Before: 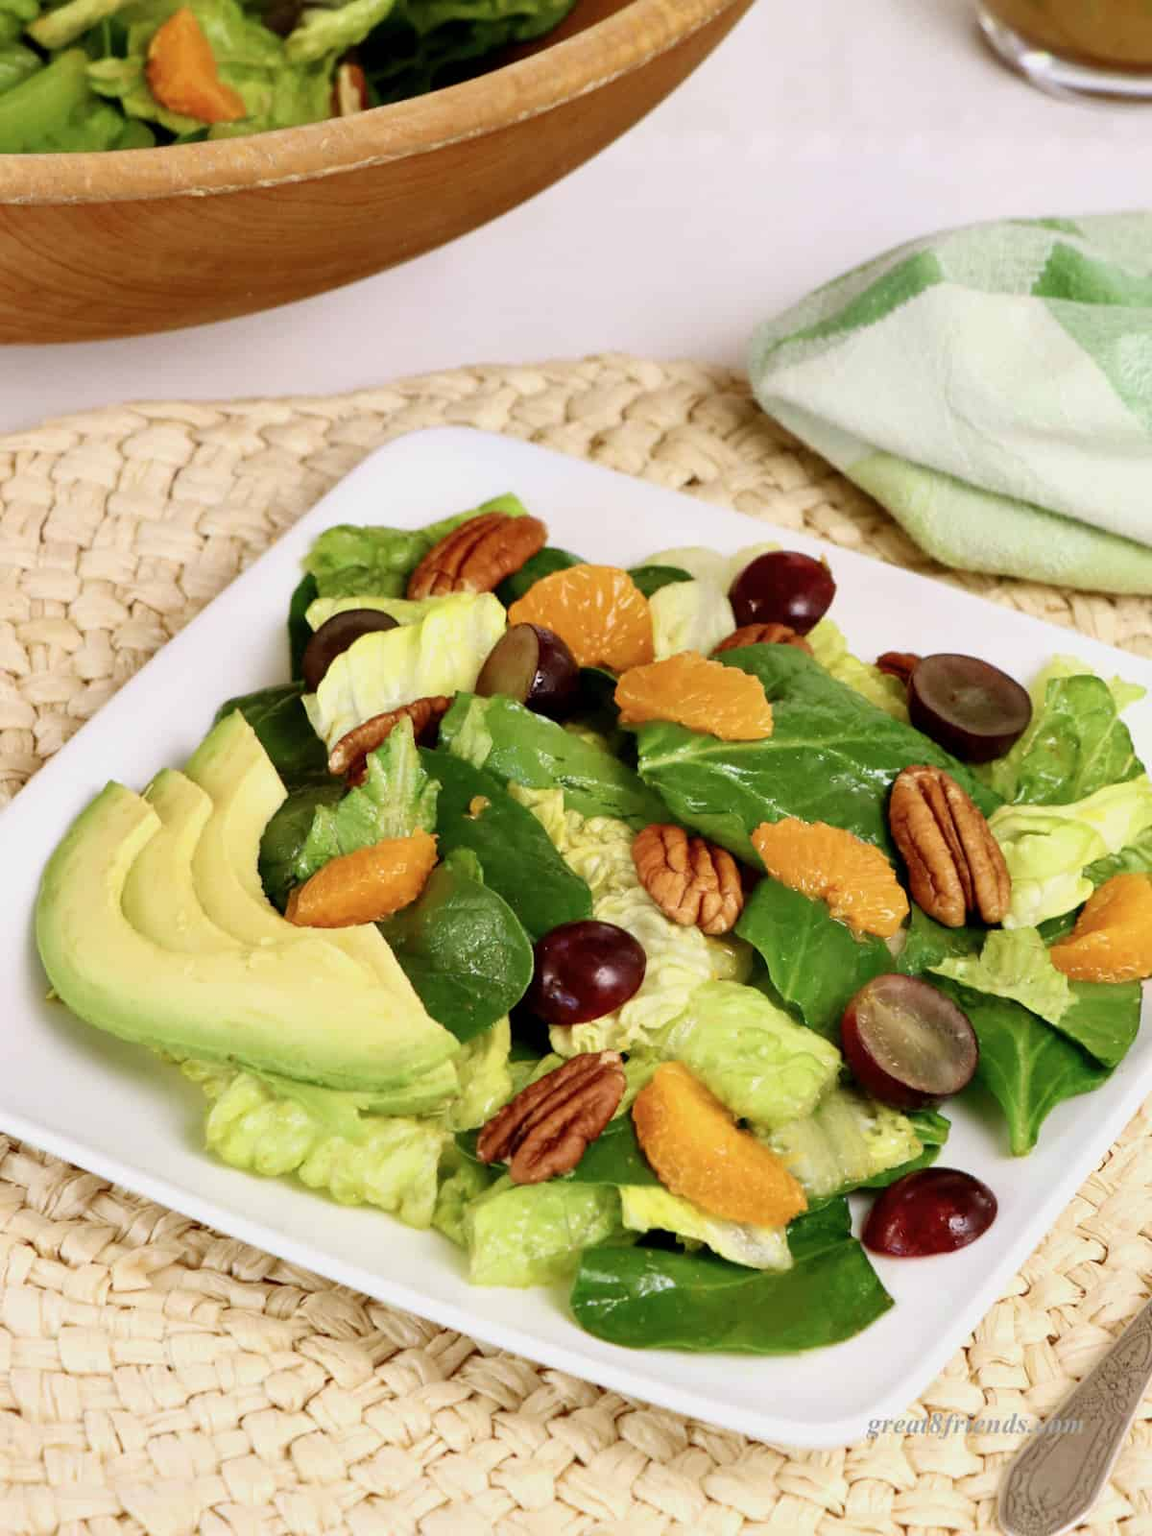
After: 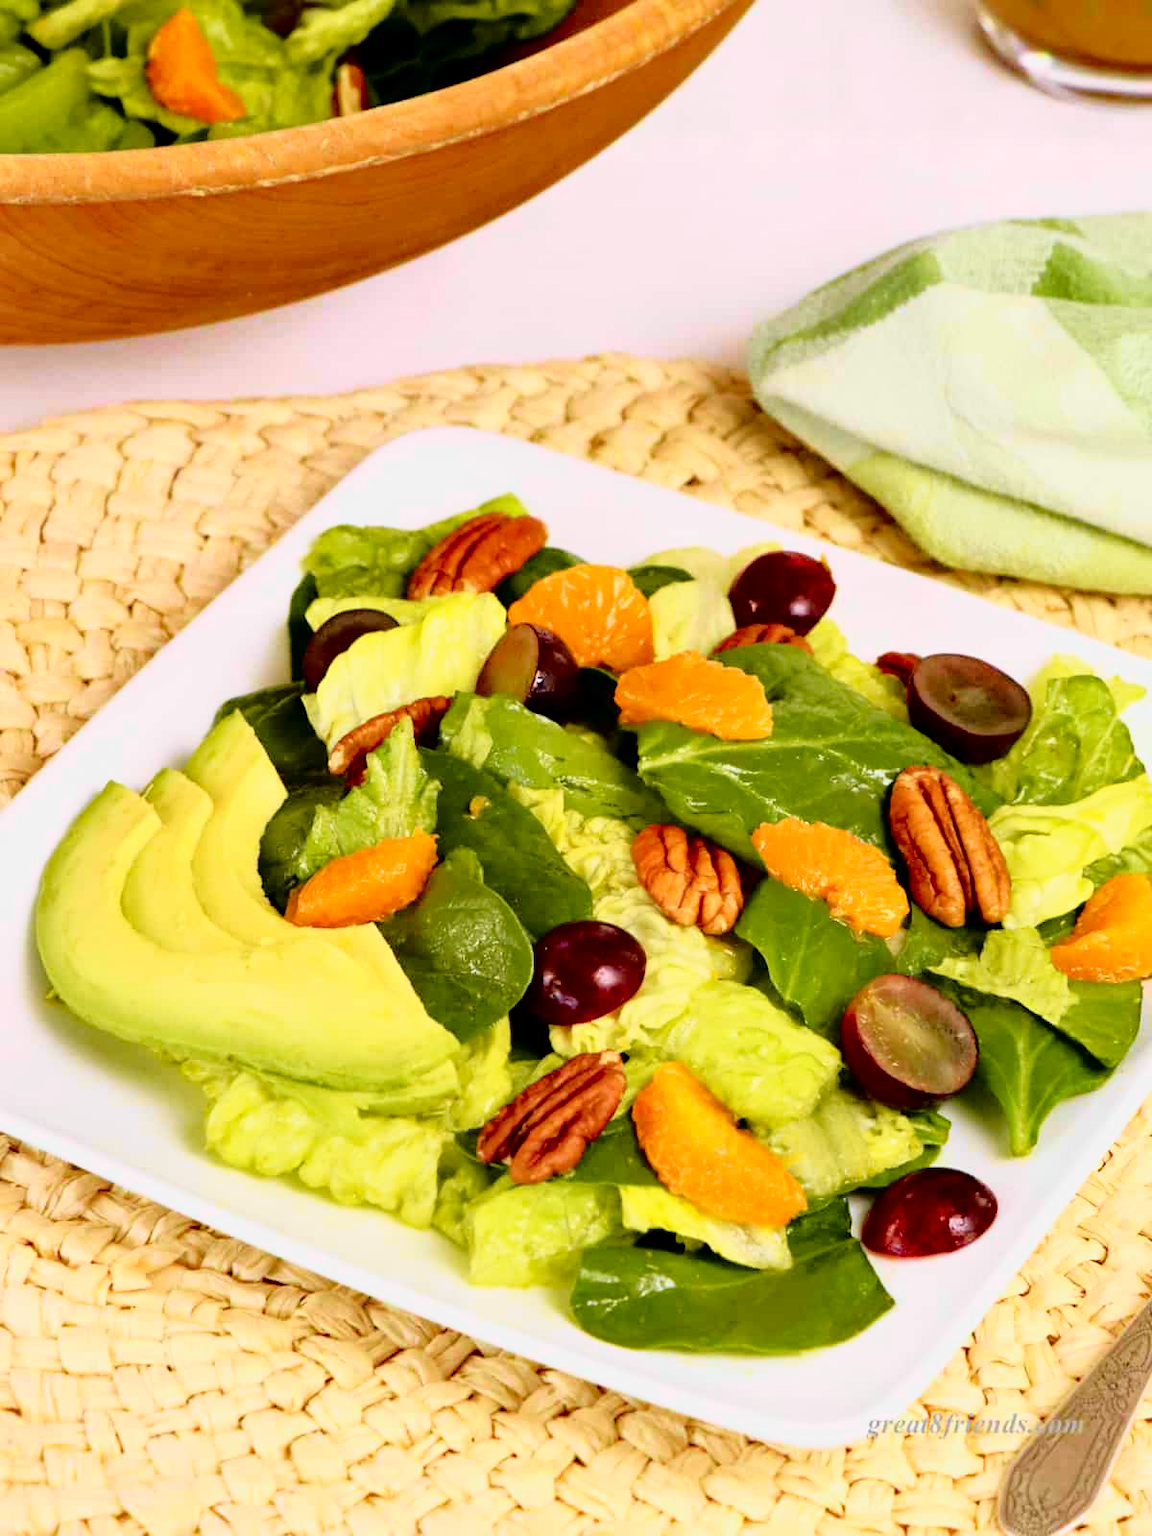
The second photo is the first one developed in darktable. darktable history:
tone curve: curves: ch0 [(0, 0) (0.062, 0.023) (0.168, 0.142) (0.359, 0.44) (0.469, 0.544) (0.634, 0.722) (0.839, 0.909) (0.998, 0.978)]; ch1 [(0, 0) (0.437, 0.453) (0.472, 0.47) (0.502, 0.504) (0.527, 0.546) (0.568, 0.619) (0.608, 0.665) (0.669, 0.748) (0.859, 0.899) (1, 1)]; ch2 [(0, 0) (0.33, 0.301) (0.421, 0.443) (0.473, 0.498) (0.509, 0.5) (0.535, 0.564) (0.575, 0.625) (0.608, 0.676) (1, 1)], color space Lab, independent channels, preserve colors none
tone equalizer: on, module defaults
haze removal: strength 0.29, distance 0.25, compatibility mode true, adaptive false
